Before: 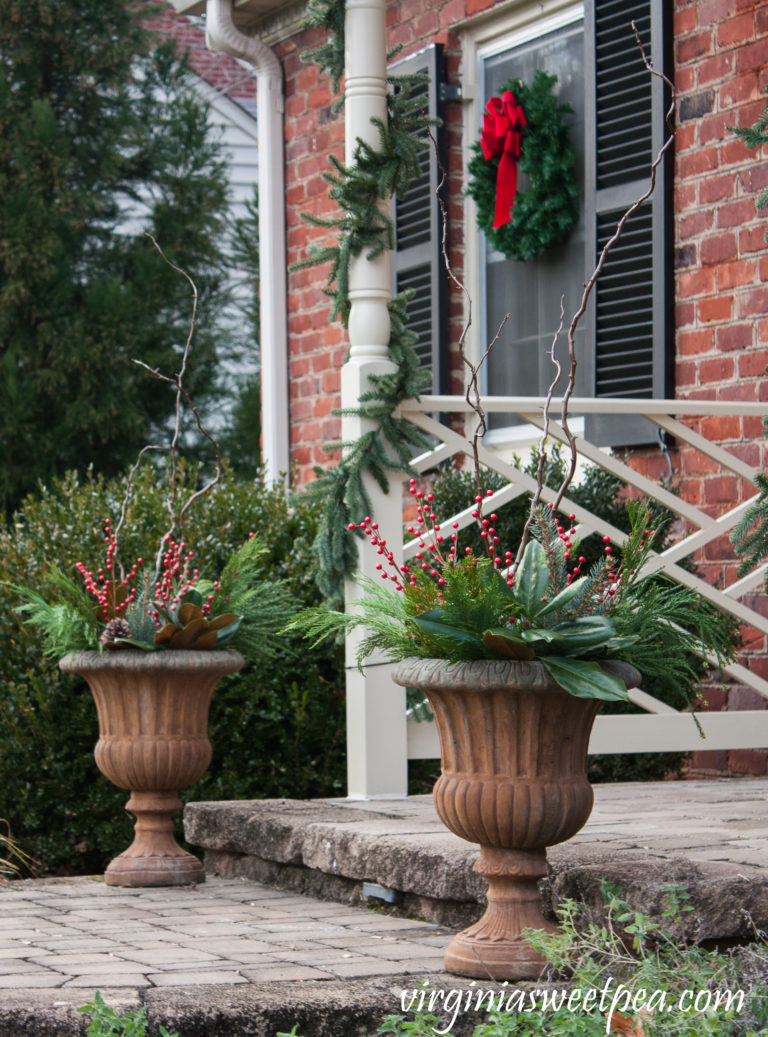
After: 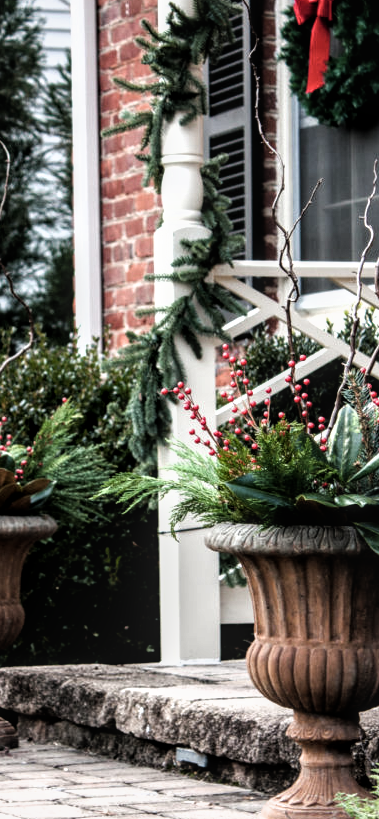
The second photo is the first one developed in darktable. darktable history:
crop and rotate: angle 0.02°, left 24.411%, top 13.055%, right 26.144%, bottom 7.948%
local contrast: on, module defaults
contrast brightness saturation: saturation -0.067
filmic rgb: black relative exposure -8.2 EV, white relative exposure 2.2 EV, hardness 7.08, latitude 86.17%, contrast 1.694, highlights saturation mix -3.94%, shadows ↔ highlights balance -2.7%
